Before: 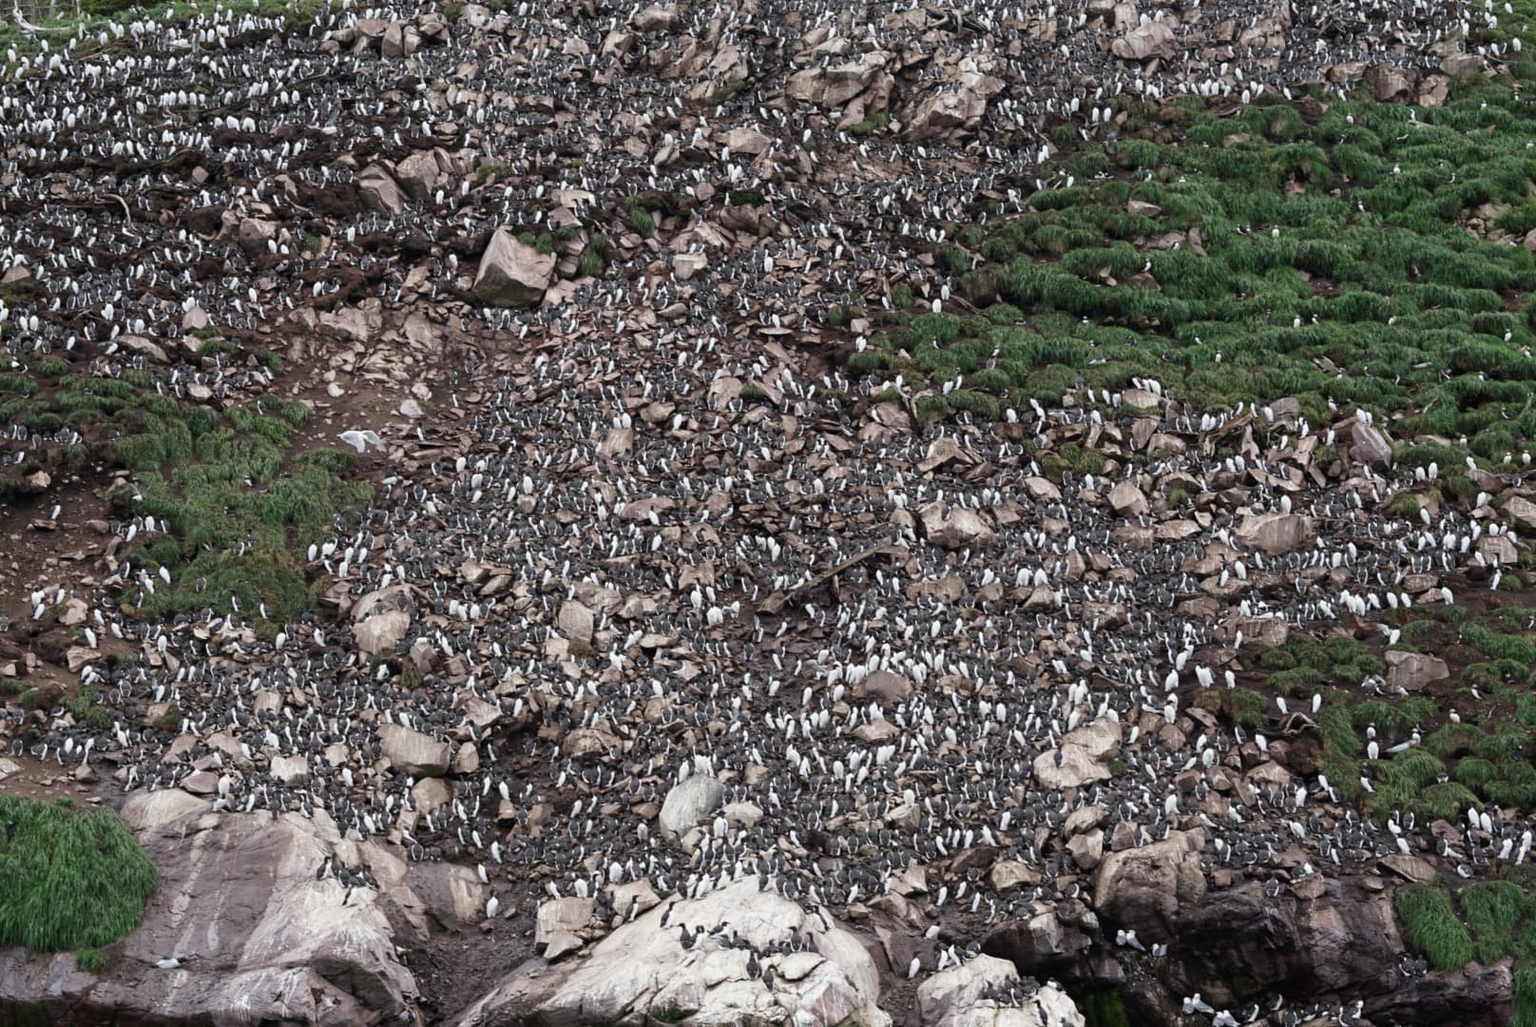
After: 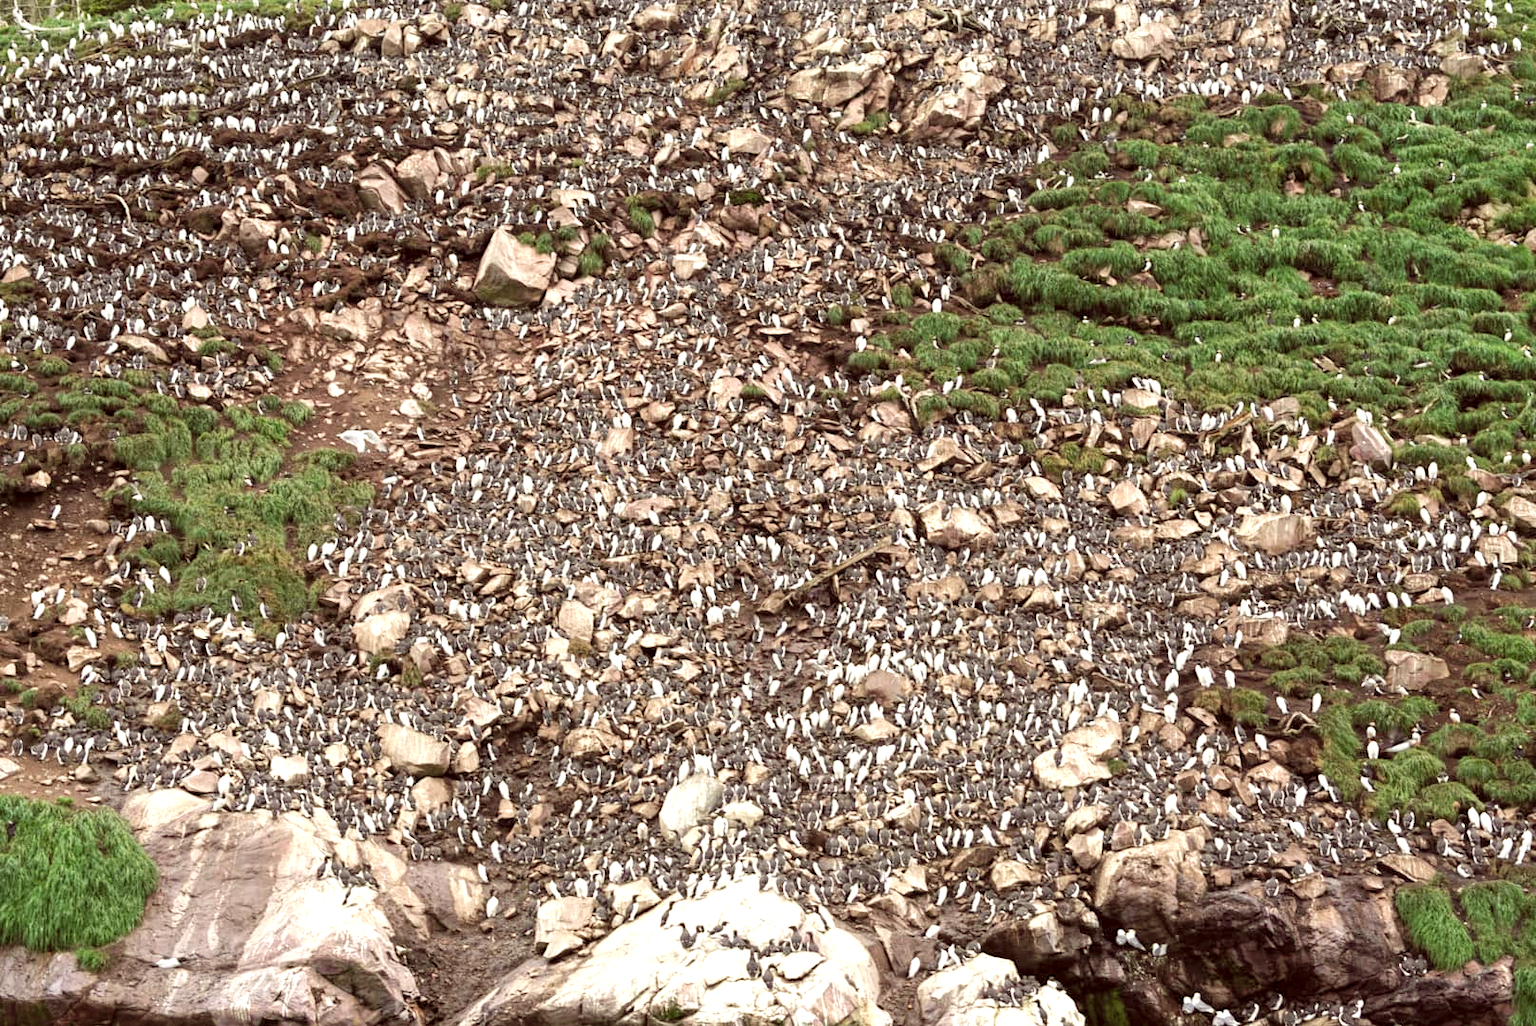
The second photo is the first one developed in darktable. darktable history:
local contrast: highlights 123%, shadows 126%, detail 140%, midtone range 0.254
levels: levels [0.036, 0.364, 0.827]
velvia: strength 15%
color balance: lift [1.005, 1.002, 0.998, 0.998], gamma [1, 1.021, 1.02, 0.979], gain [0.923, 1.066, 1.056, 0.934]
